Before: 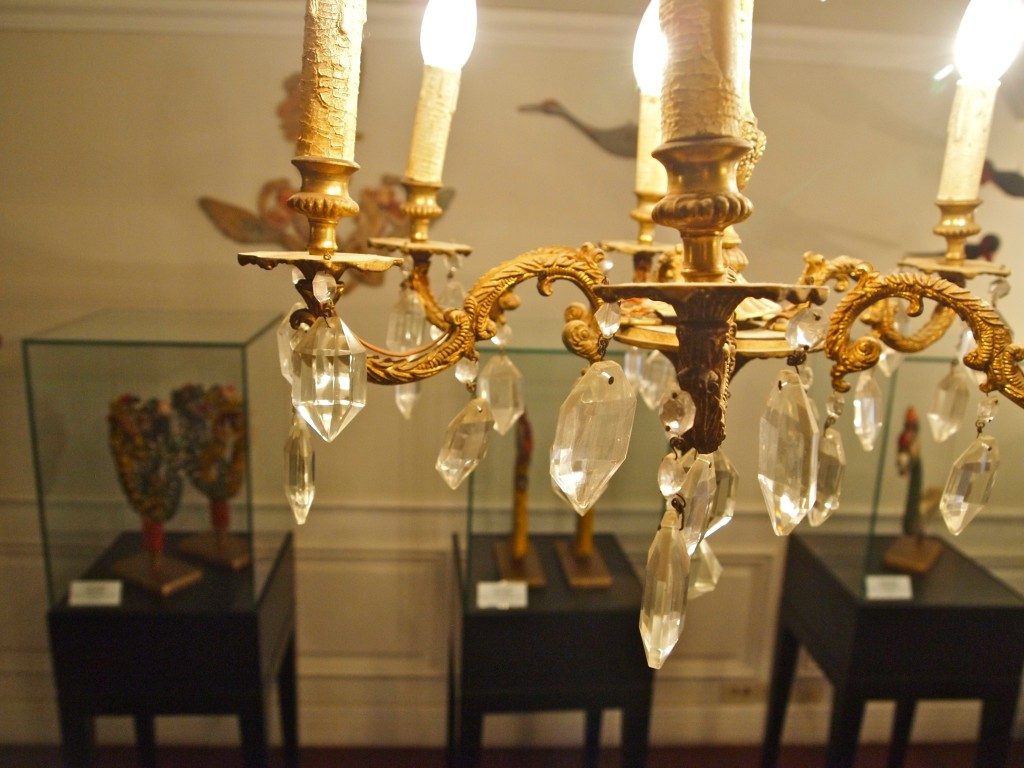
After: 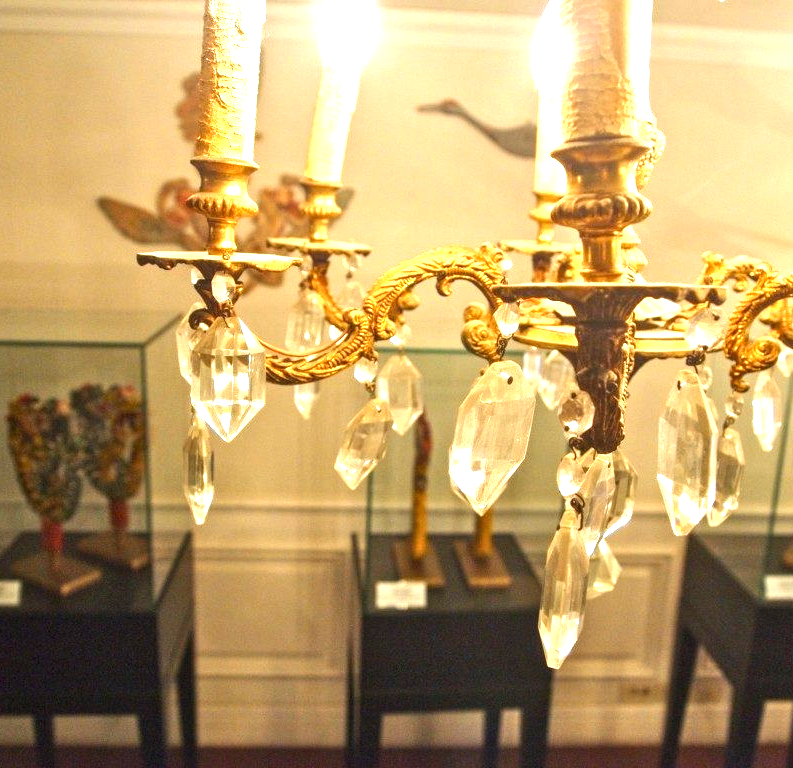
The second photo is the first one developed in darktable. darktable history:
crop: left 9.88%, right 12.664%
exposure: black level correction 0, exposure 1.2 EV, compensate exposure bias true, compensate highlight preservation false
local contrast: on, module defaults
